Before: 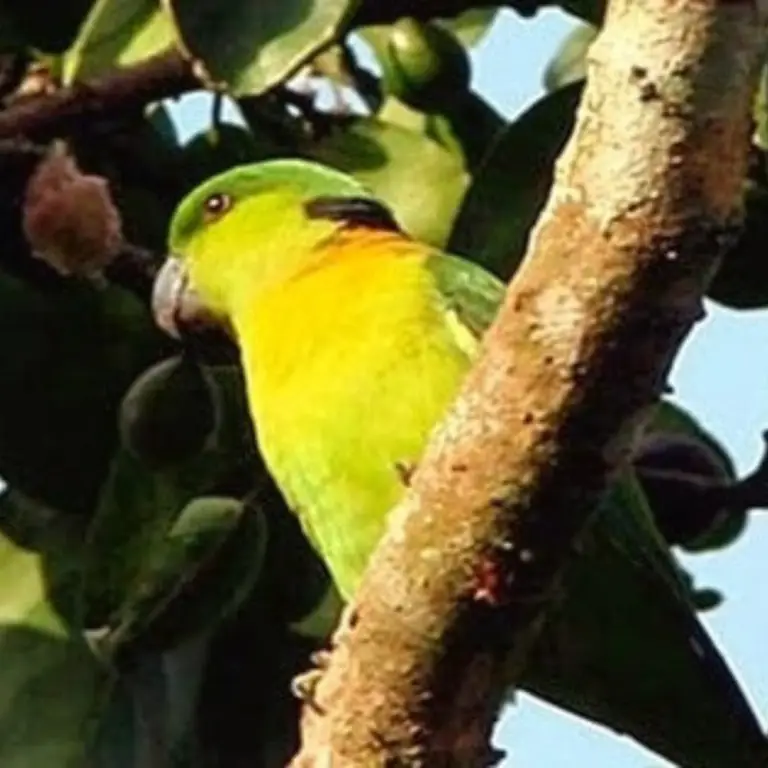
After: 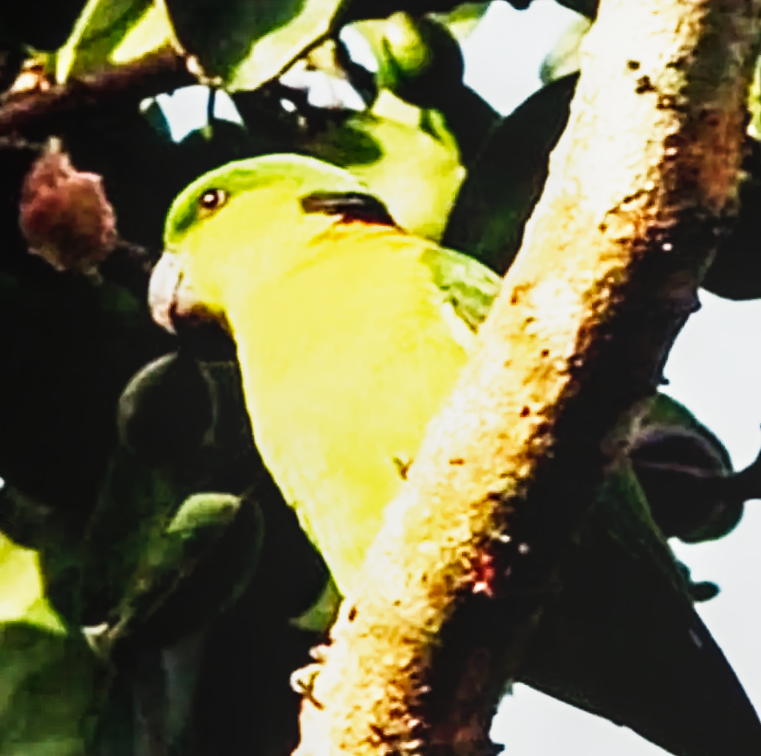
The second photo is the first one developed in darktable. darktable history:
rotate and perspective: rotation -0.45°, automatic cropping original format, crop left 0.008, crop right 0.992, crop top 0.012, crop bottom 0.988
base curve: curves: ch0 [(0, 0) (0.007, 0.004) (0.027, 0.03) (0.046, 0.07) (0.207, 0.54) (0.442, 0.872) (0.673, 0.972) (1, 1)], preserve colors none
local contrast: on, module defaults
tone equalizer: -8 EV -0.75 EV, -7 EV -0.7 EV, -6 EV -0.6 EV, -5 EV -0.4 EV, -3 EV 0.4 EV, -2 EV 0.6 EV, -1 EV 0.7 EV, +0 EV 0.75 EV, edges refinement/feathering 500, mask exposure compensation -1.57 EV, preserve details no
